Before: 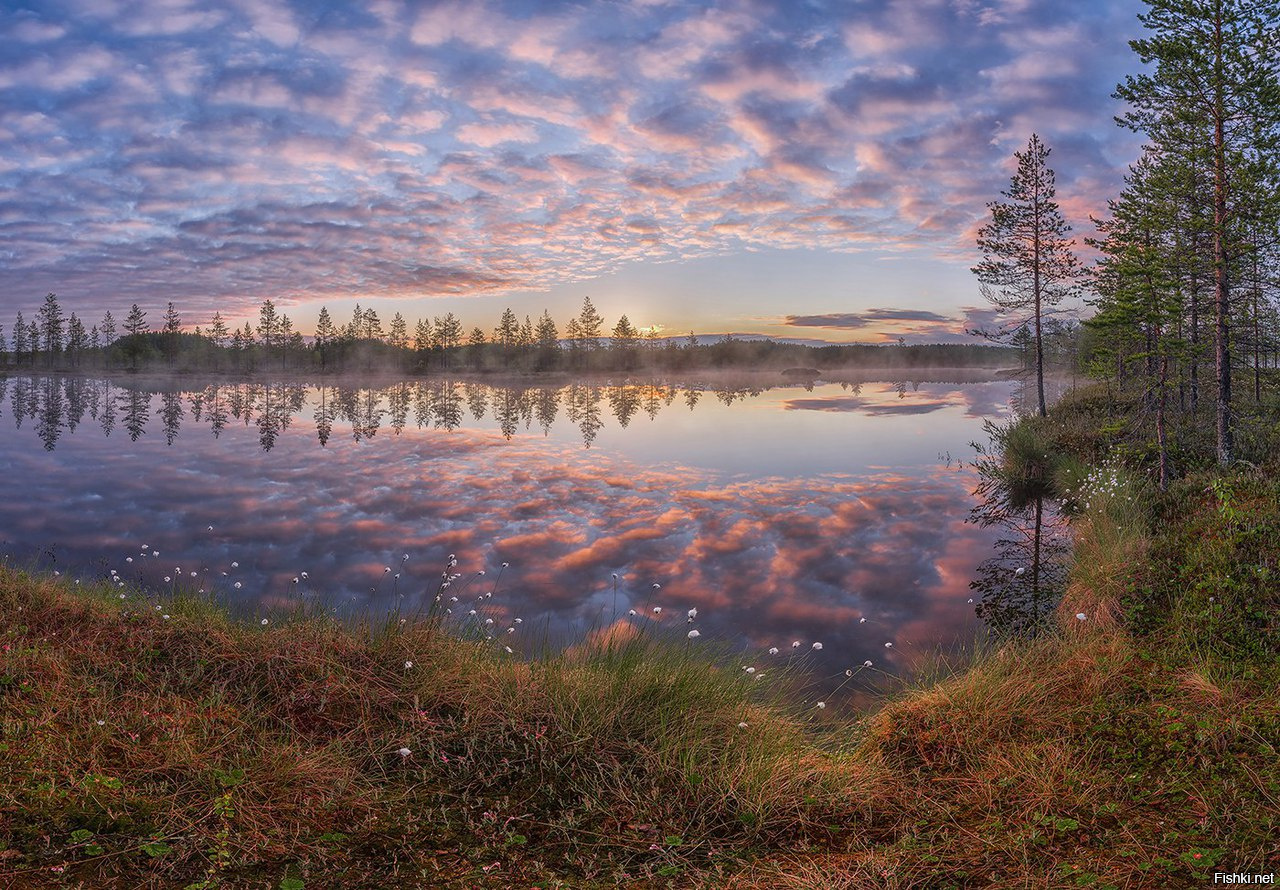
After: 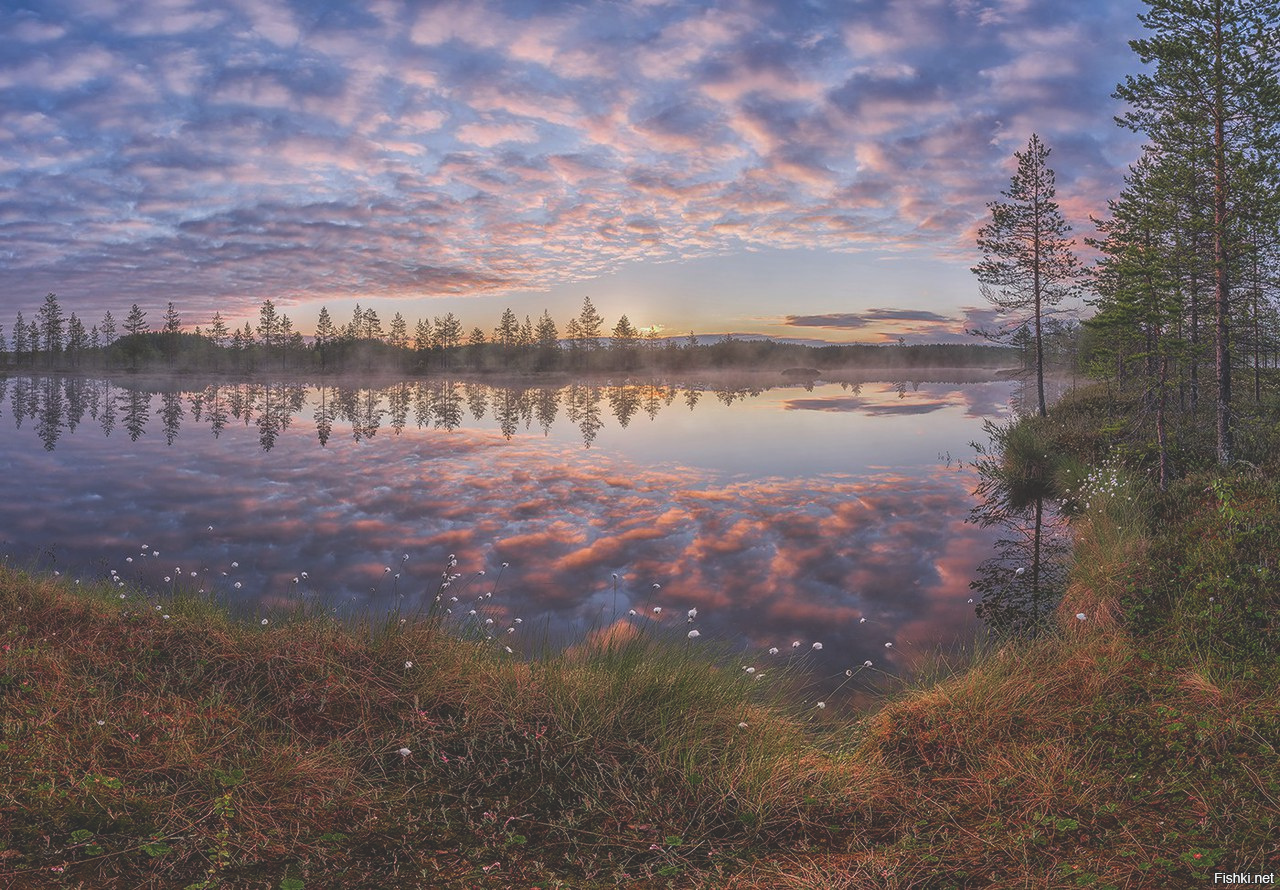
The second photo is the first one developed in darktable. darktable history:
exposure: black level correction -0.026, exposure -0.118 EV, compensate highlight preservation false
